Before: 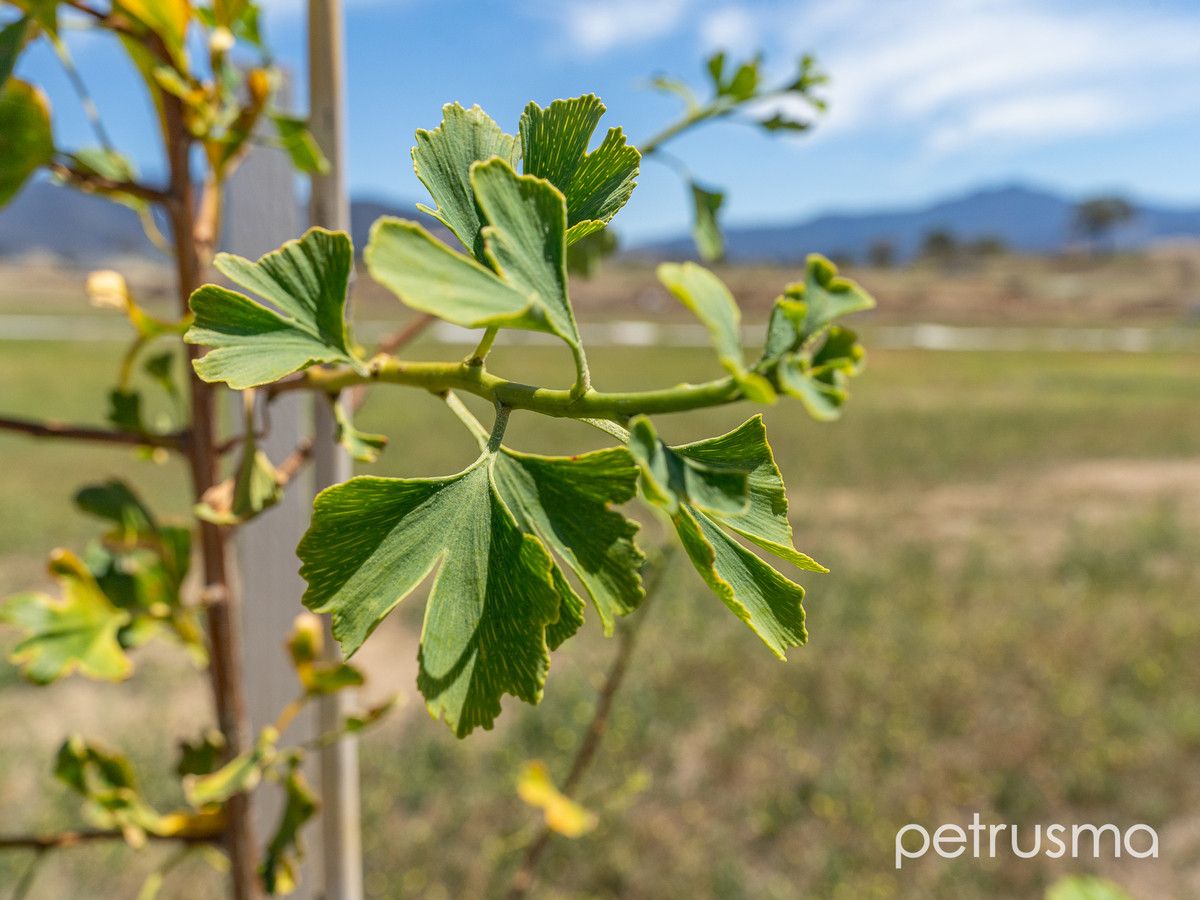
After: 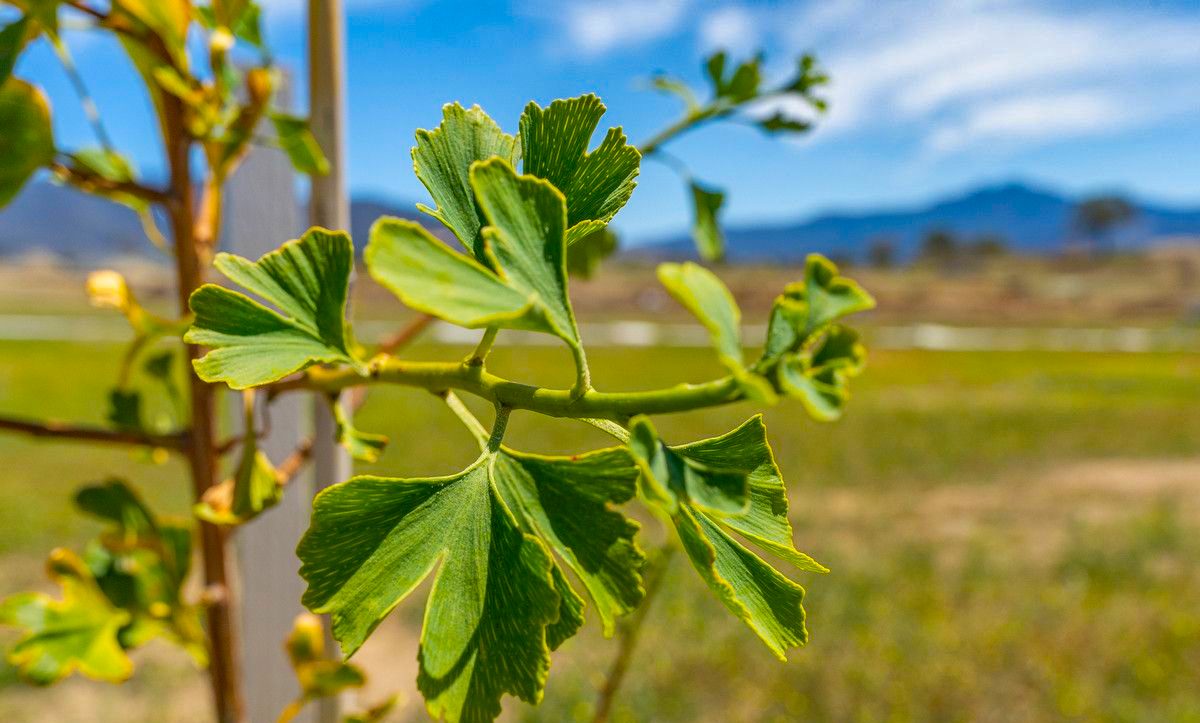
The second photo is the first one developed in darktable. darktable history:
color balance rgb: linear chroma grading › global chroma 15%, perceptual saturation grading › global saturation 30%
crop: bottom 19.644%
shadows and highlights: radius 118.69, shadows 42.21, highlights -61.56, soften with gaussian
